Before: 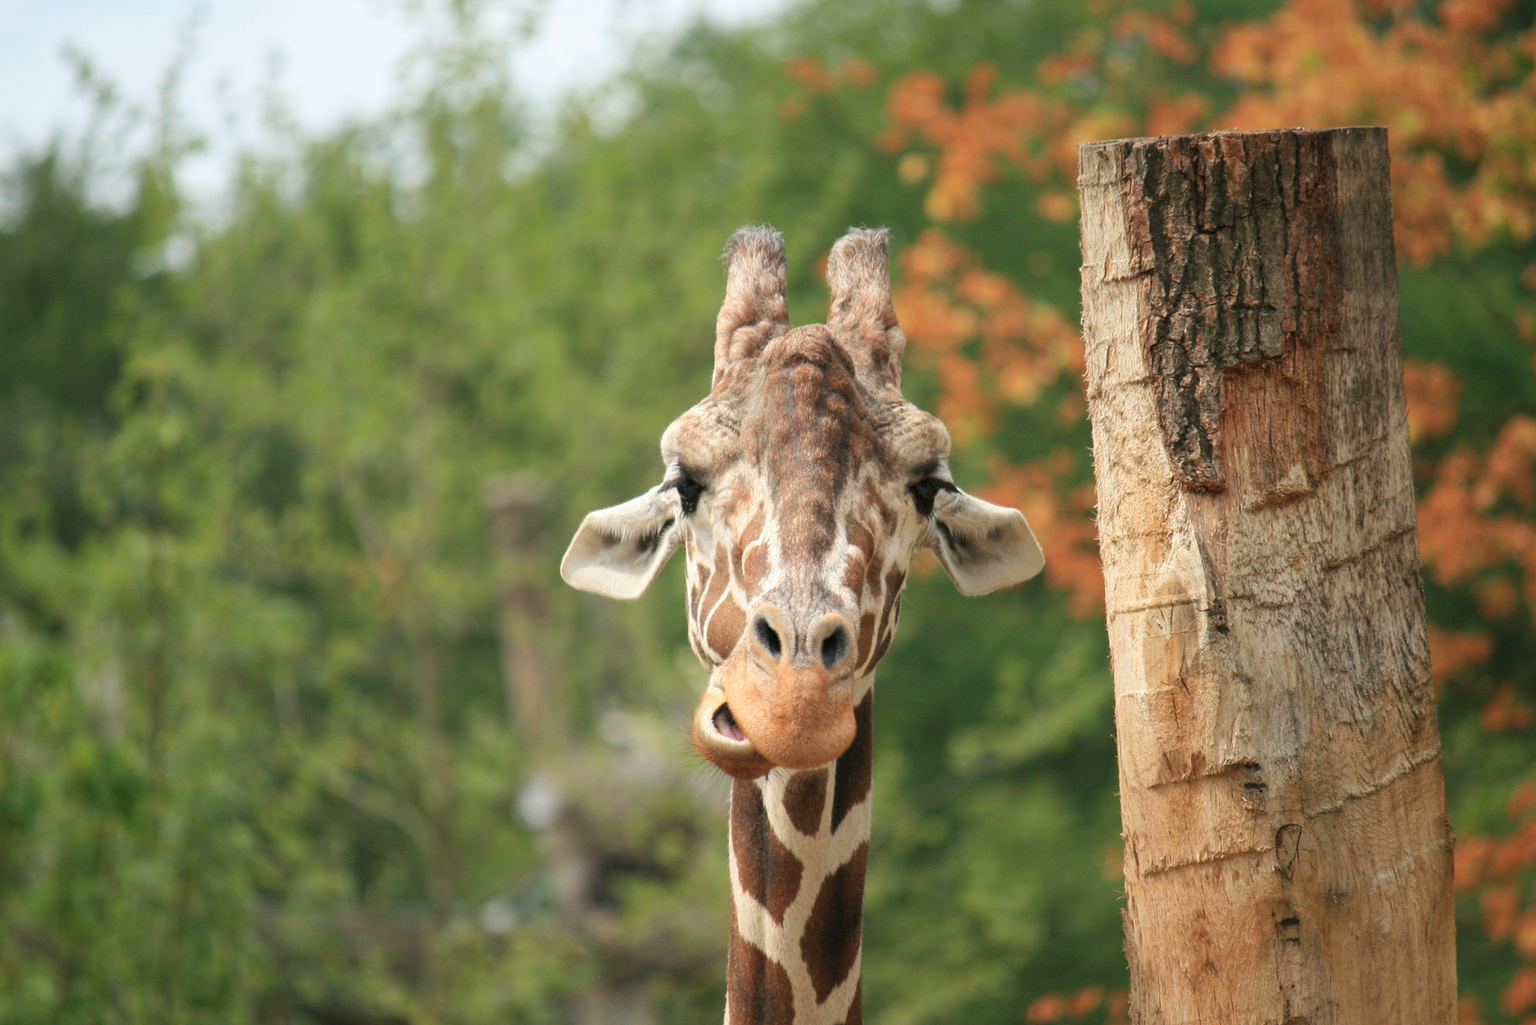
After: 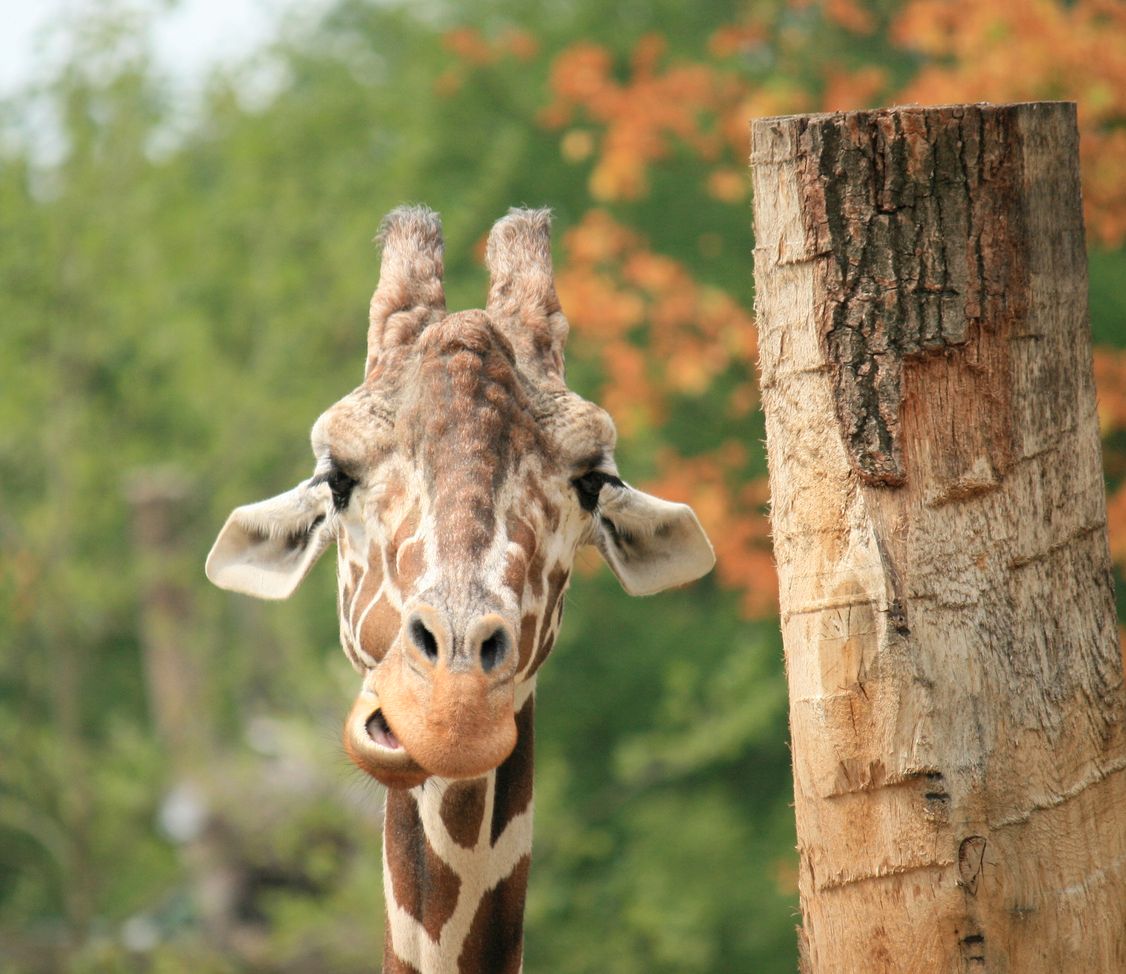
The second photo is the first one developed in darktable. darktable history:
contrast brightness saturation: contrast 0.054, brightness 0.068, saturation 0.01
crop and rotate: left 23.824%, top 3.04%, right 6.535%, bottom 6.77%
